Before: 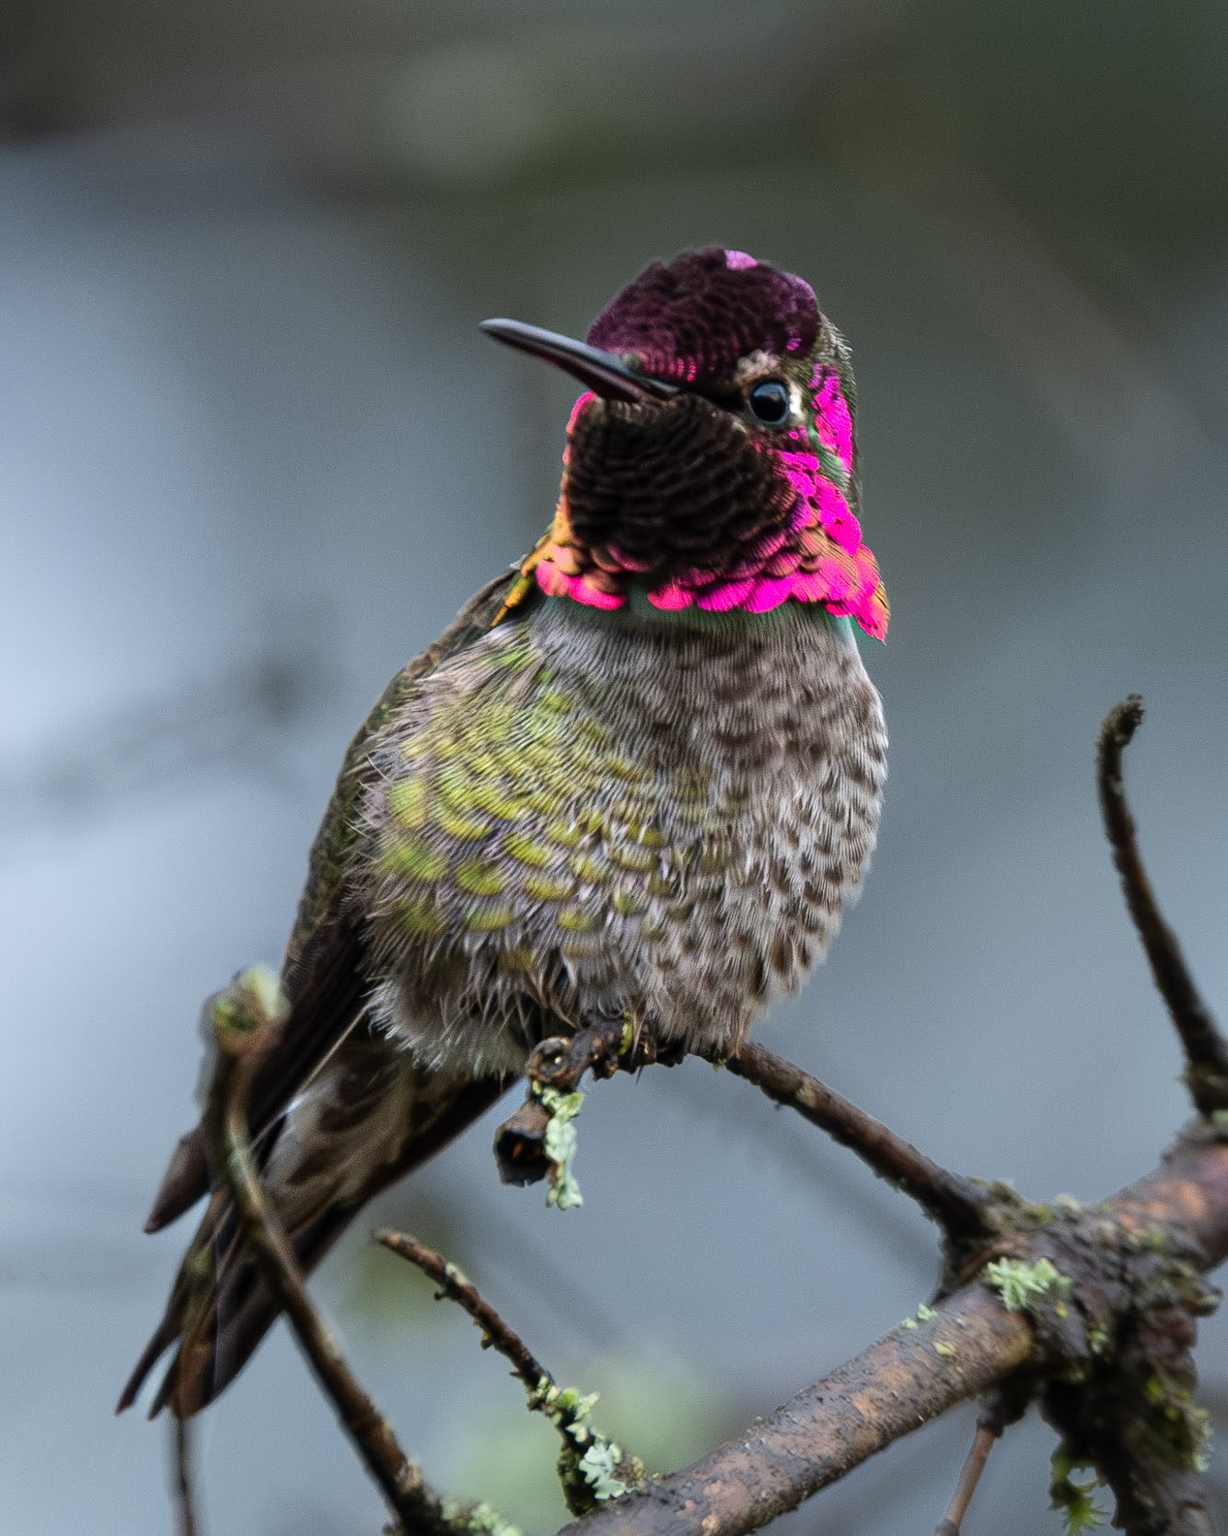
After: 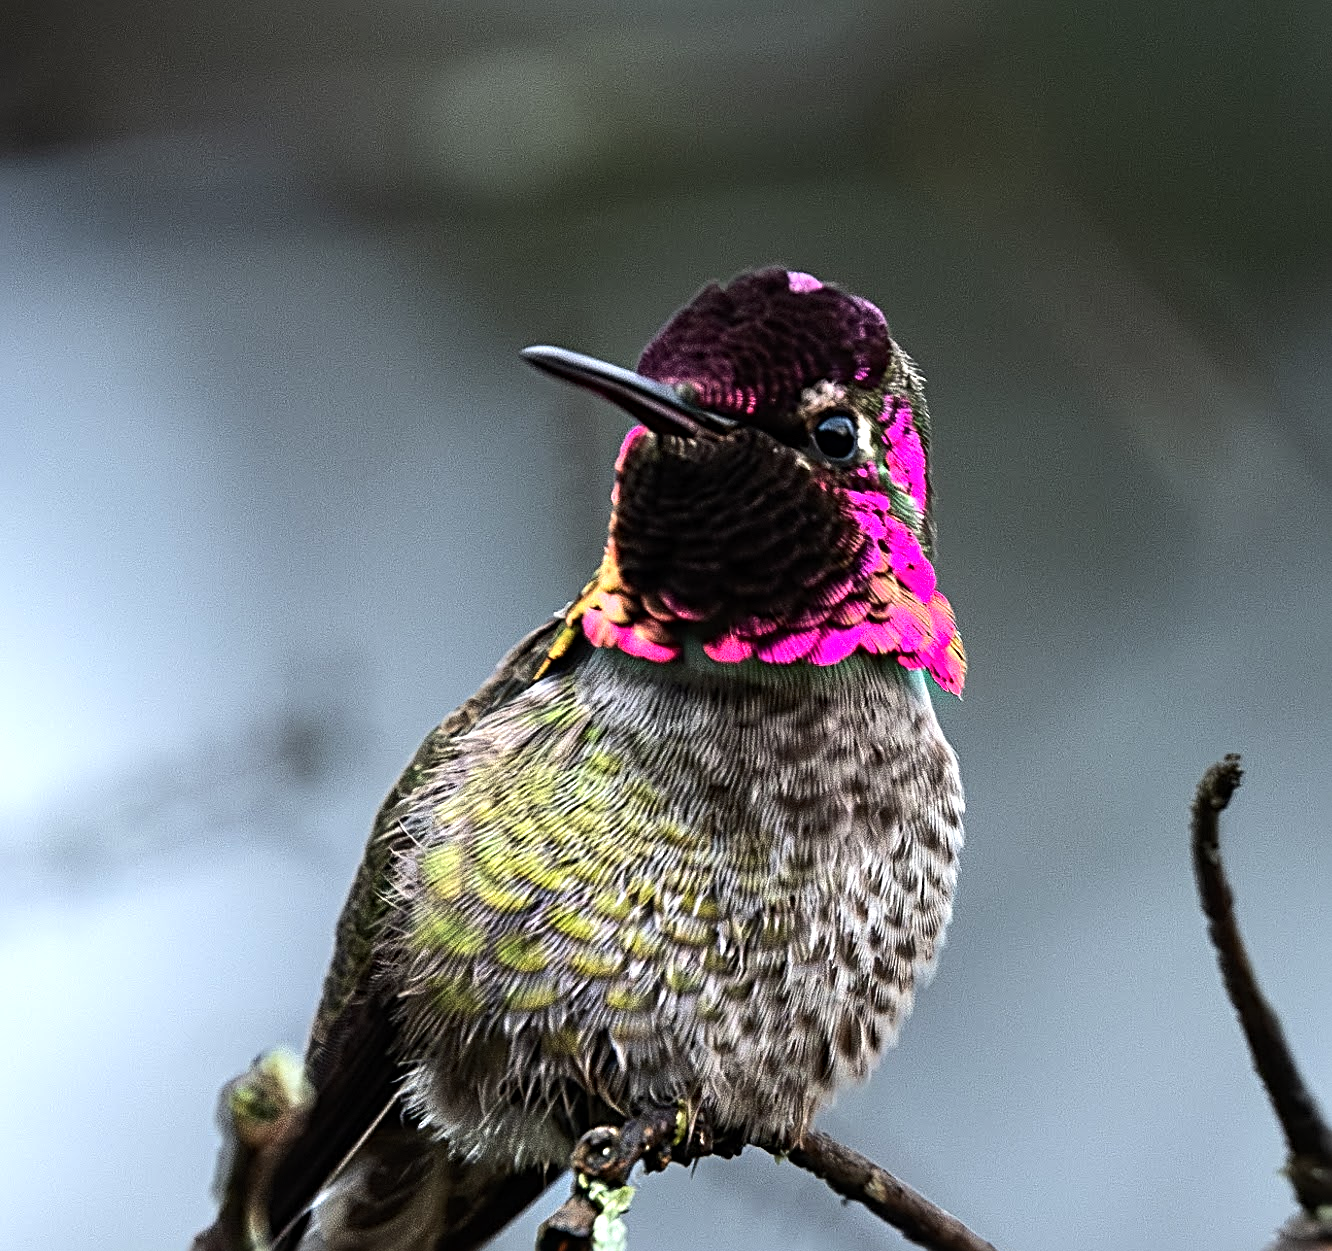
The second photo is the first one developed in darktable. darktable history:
crop: bottom 24.967%
tone equalizer: -8 EV -0.75 EV, -7 EV -0.7 EV, -6 EV -0.6 EV, -5 EV -0.4 EV, -3 EV 0.4 EV, -2 EV 0.6 EV, -1 EV 0.7 EV, +0 EV 0.75 EV, edges refinement/feathering 500, mask exposure compensation -1.57 EV, preserve details no
sharpen: radius 4
